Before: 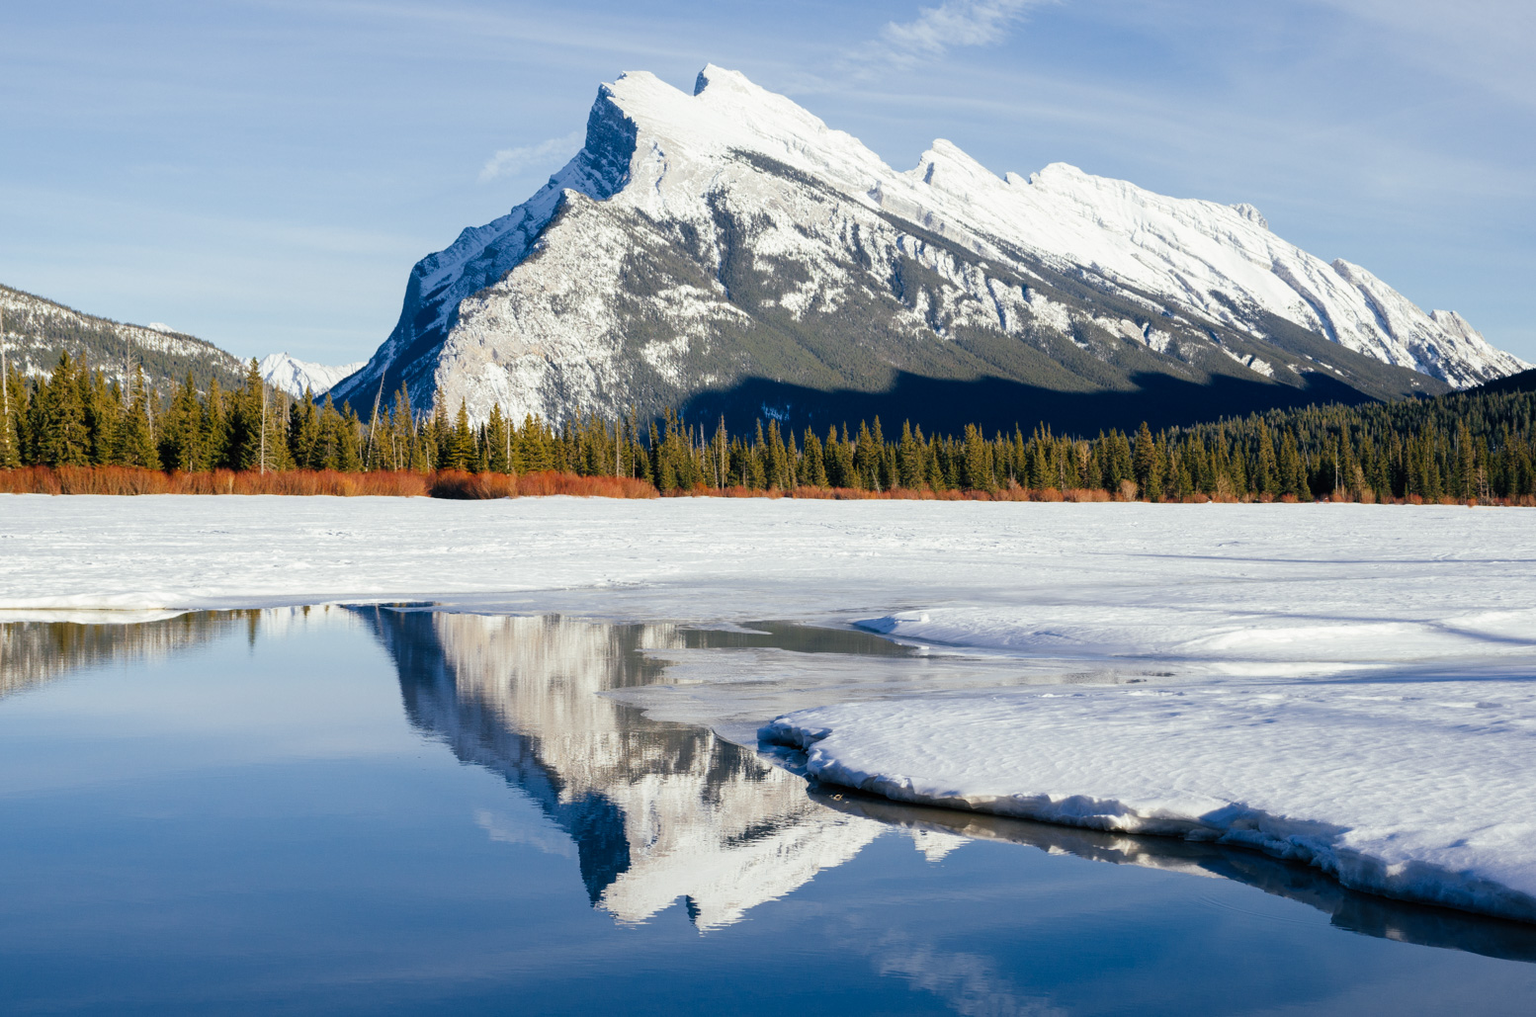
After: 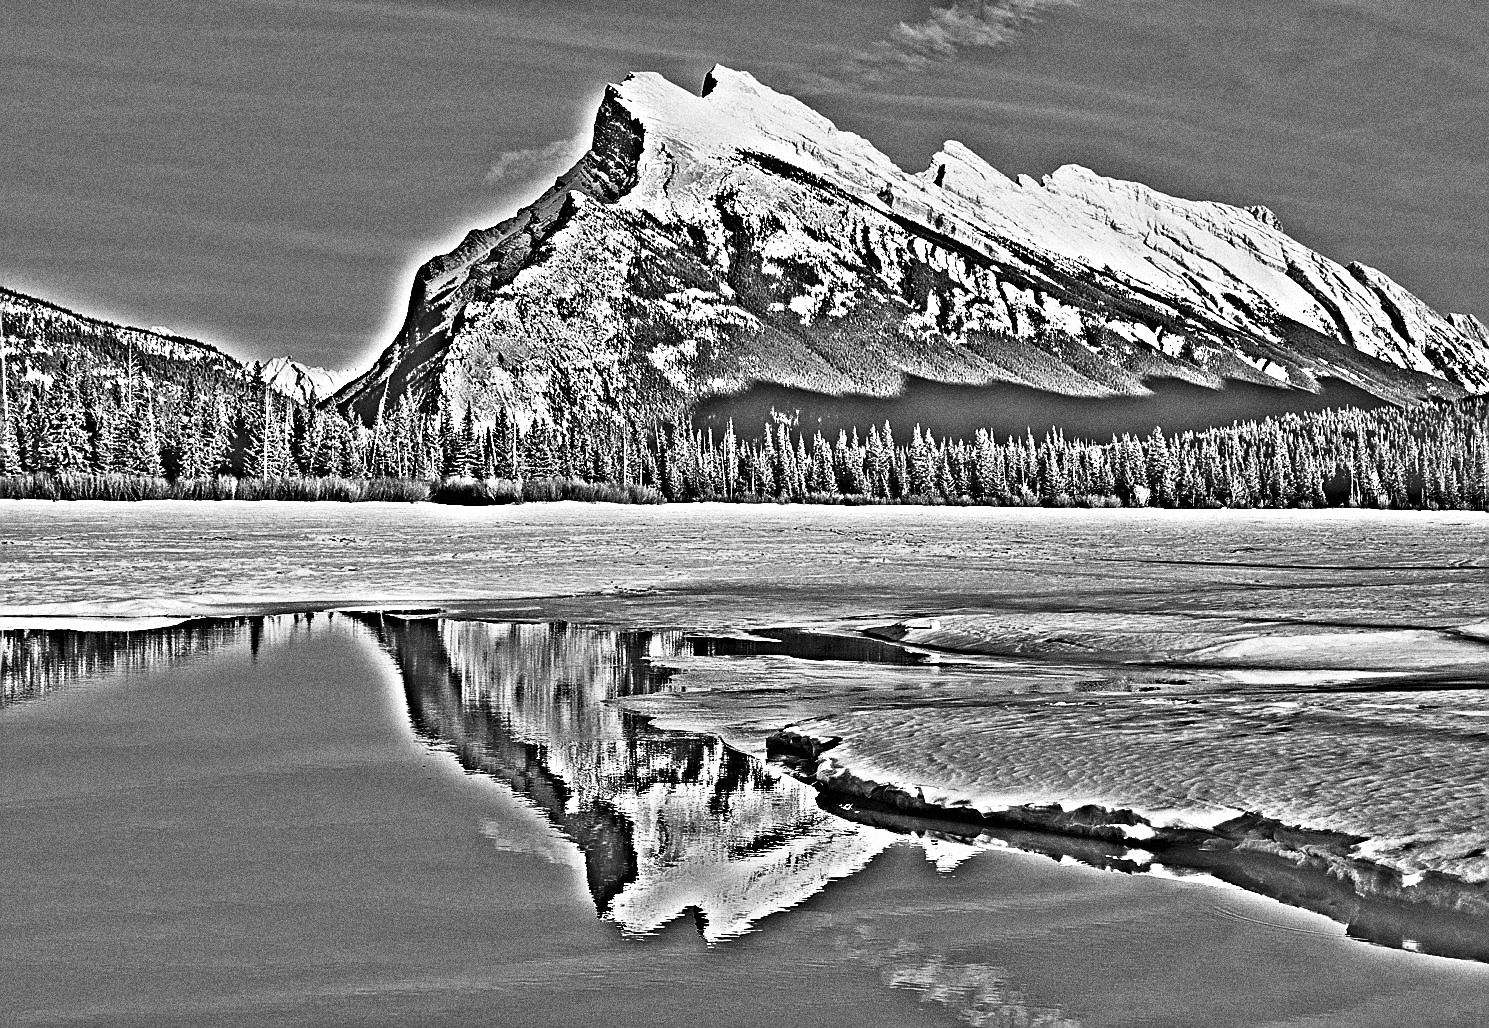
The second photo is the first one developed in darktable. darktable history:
sharpen: radius 1.4, amount 1.25, threshold 0.7
contrast brightness saturation: contrast 0.18, saturation 0.3
grain: coarseness 14.49 ISO, strength 48.04%, mid-tones bias 35%
highpass: on, module defaults
base curve: curves: ch0 [(0, 0) (0.257, 0.25) (0.482, 0.586) (0.757, 0.871) (1, 1)]
crop: right 4.126%, bottom 0.031%
color balance: input saturation 99%
tone equalizer: -8 EV -0.75 EV, -7 EV -0.7 EV, -6 EV -0.6 EV, -5 EV -0.4 EV, -3 EV 0.4 EV, -2 EV 0.6 EV, -1 EV 0.7 EV, +0 EV 0.75 EV, edges refinement/feathering 500, mask exposure compensation -1.57 EV, preserve details no
